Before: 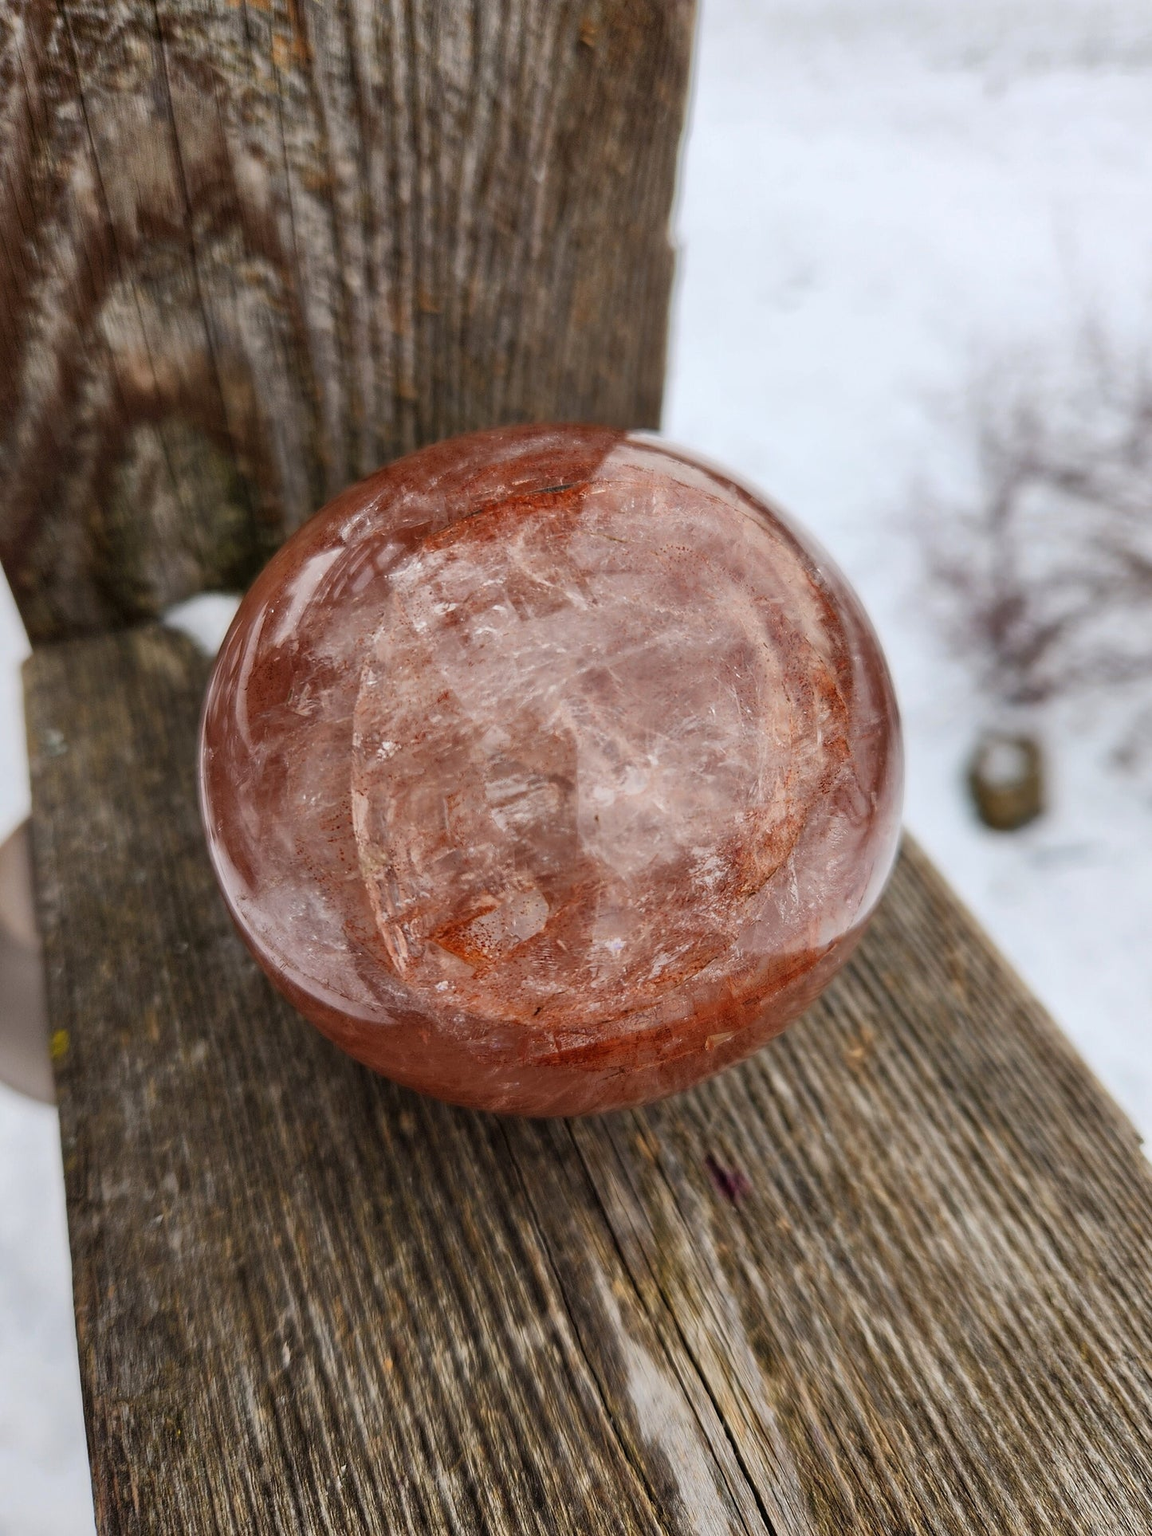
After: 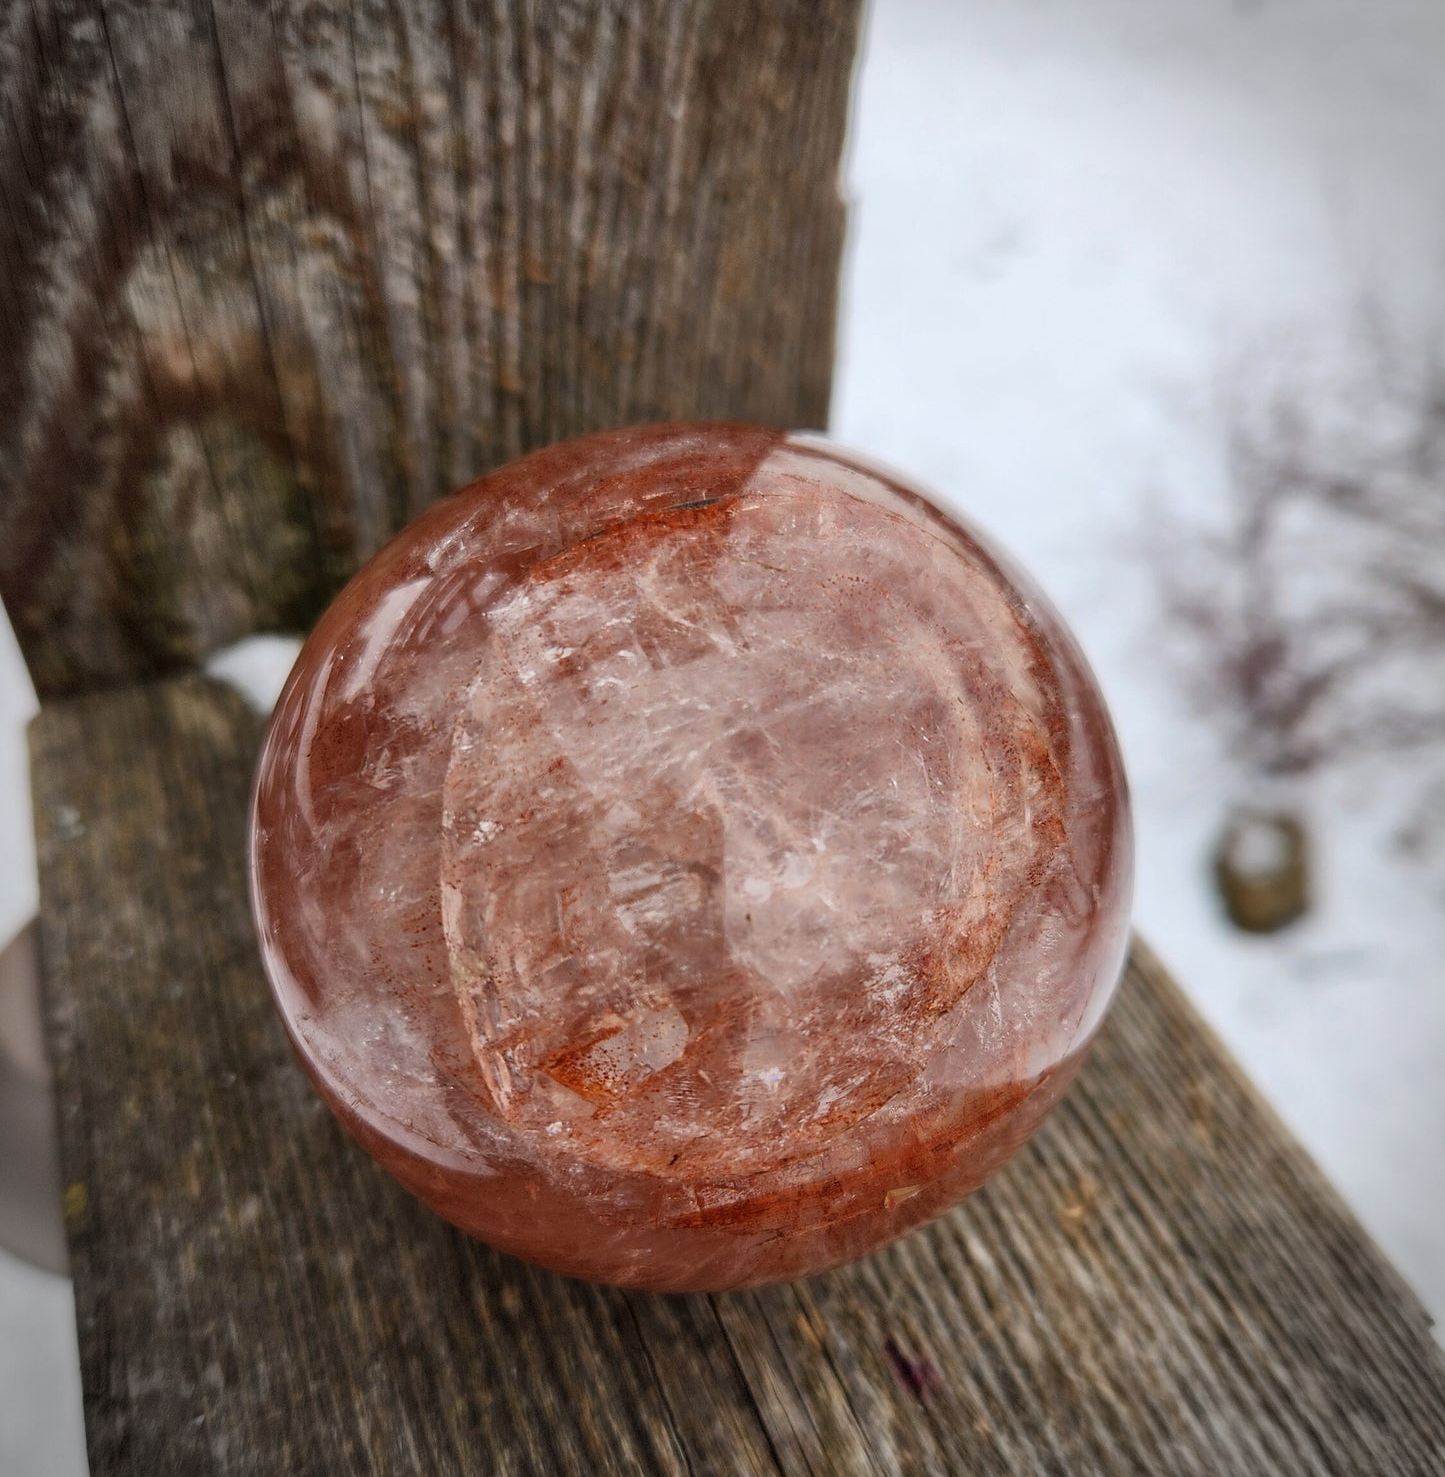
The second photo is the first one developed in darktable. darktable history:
crop: top 5.667%, bottom 17.637%
vignetting: dithering 8-bit output, unbound false
